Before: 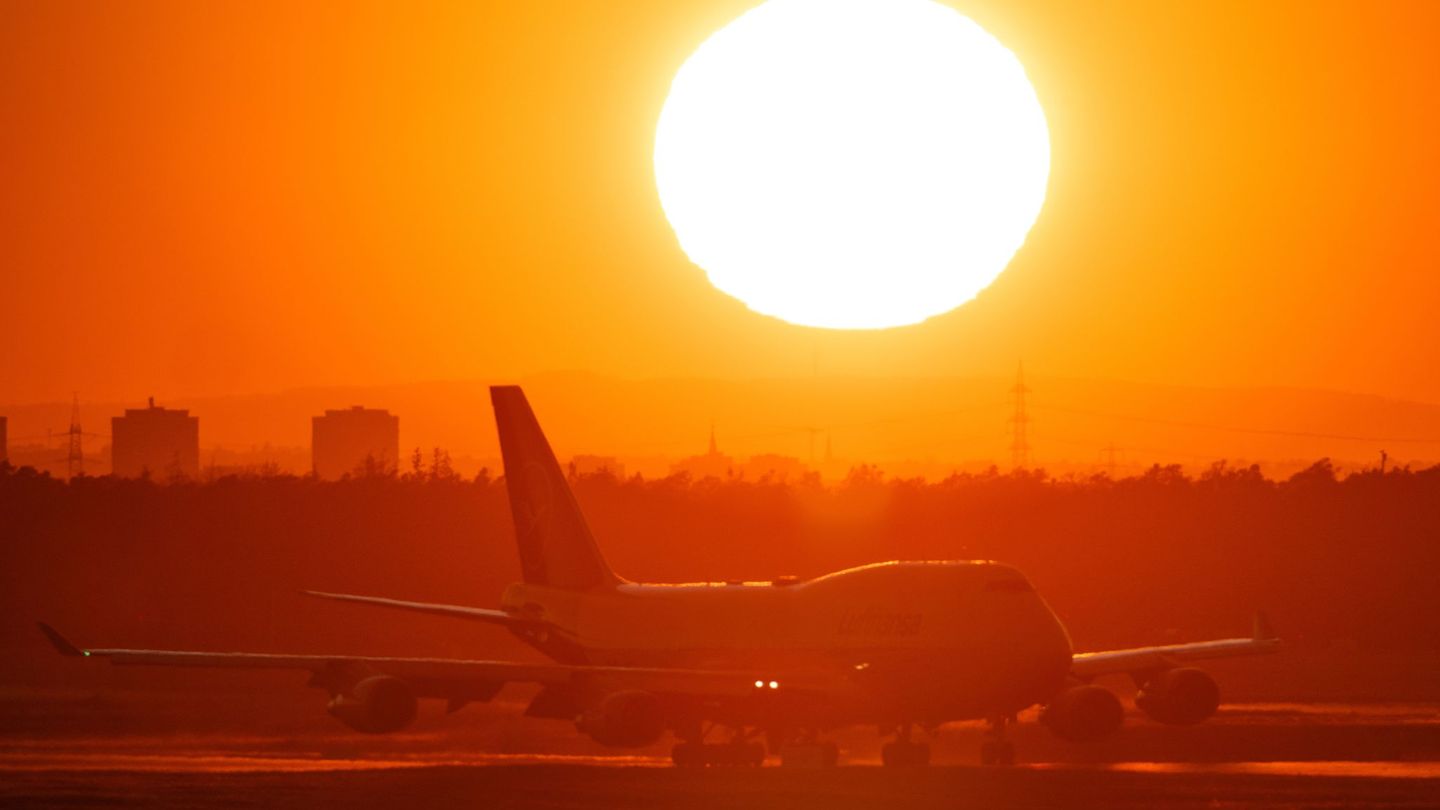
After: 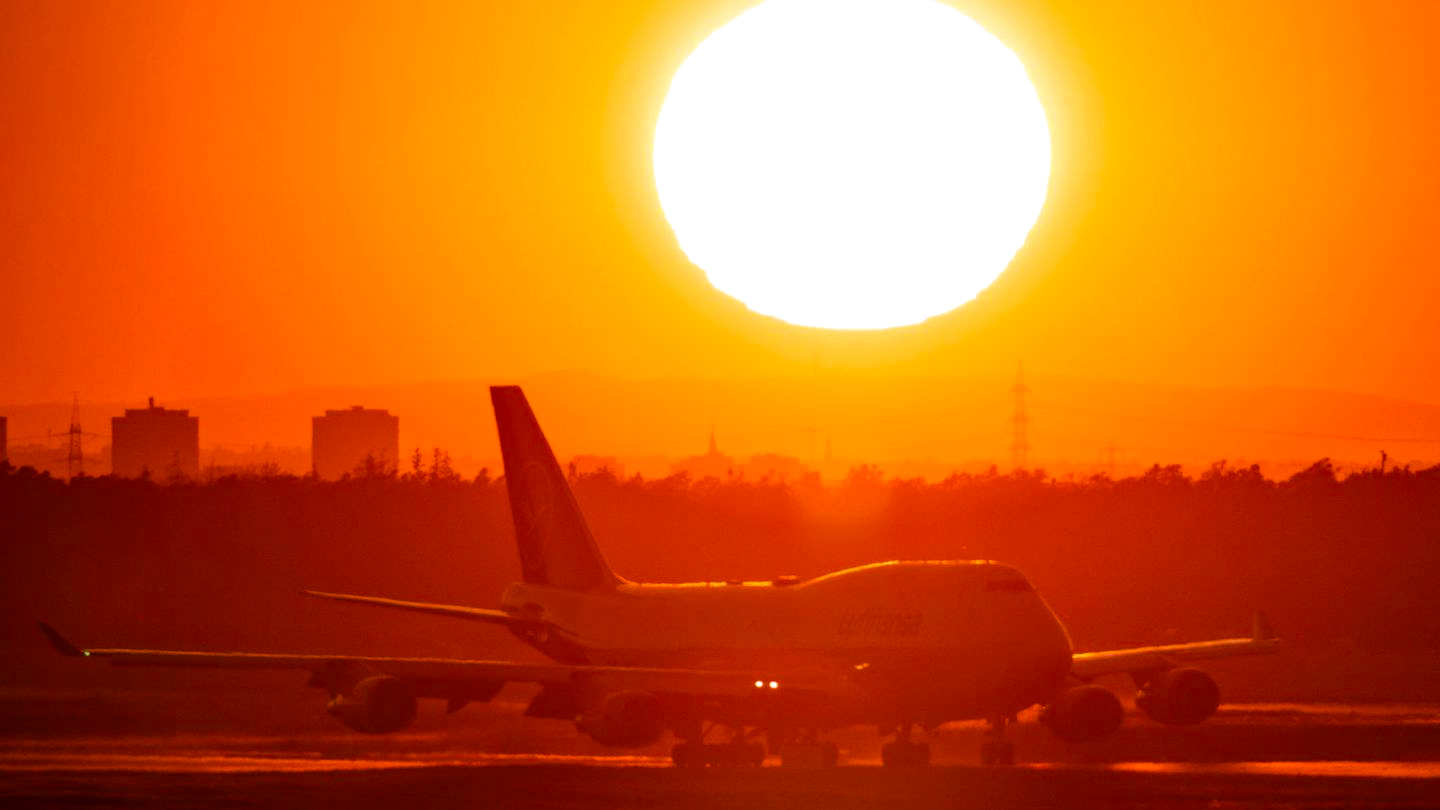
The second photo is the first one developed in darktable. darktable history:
color balance rgb: perceptual saturation grading › global saturation 20%, perceptual saturation grading › highlights -25%, perceptual saturation grading › shadows 50.52%, global vibrance 40.24%
local contrast: on, module defaults
white balance: red 1.066, blue 1.119
